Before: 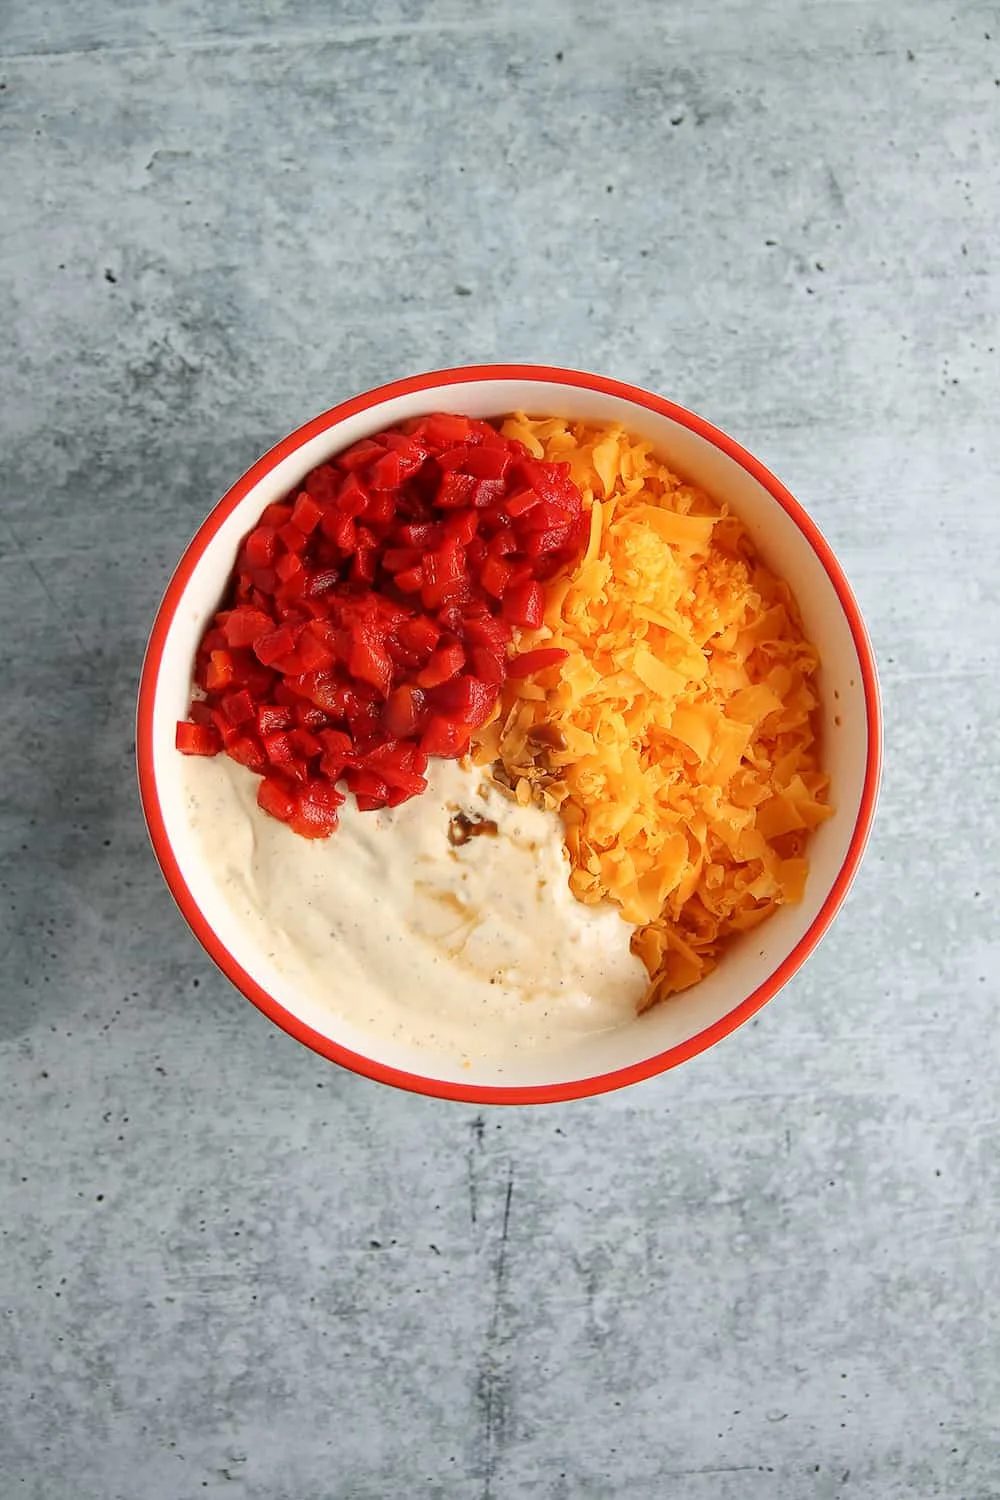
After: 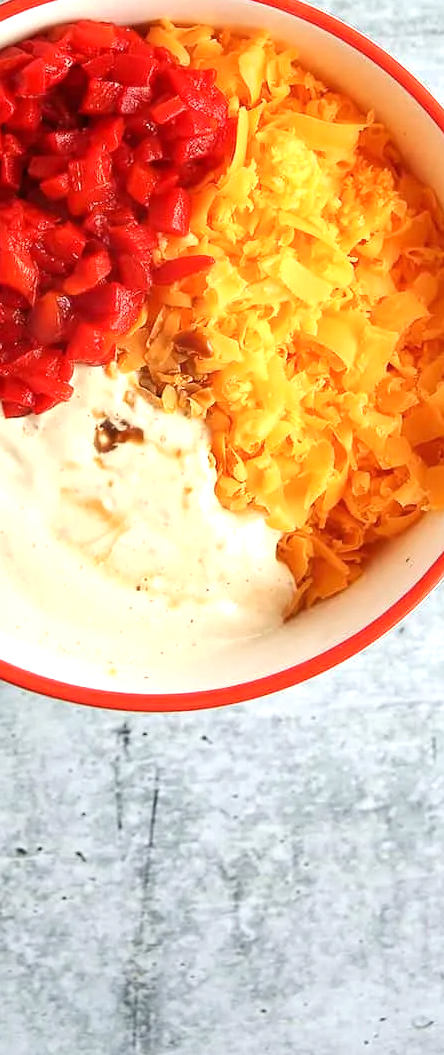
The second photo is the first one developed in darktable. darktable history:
crop: left 35.432%, top 26.233%, right 20.145%, bottom 3.432%
exposure: exposure 0.661 EV, compensate highlight preservation false
